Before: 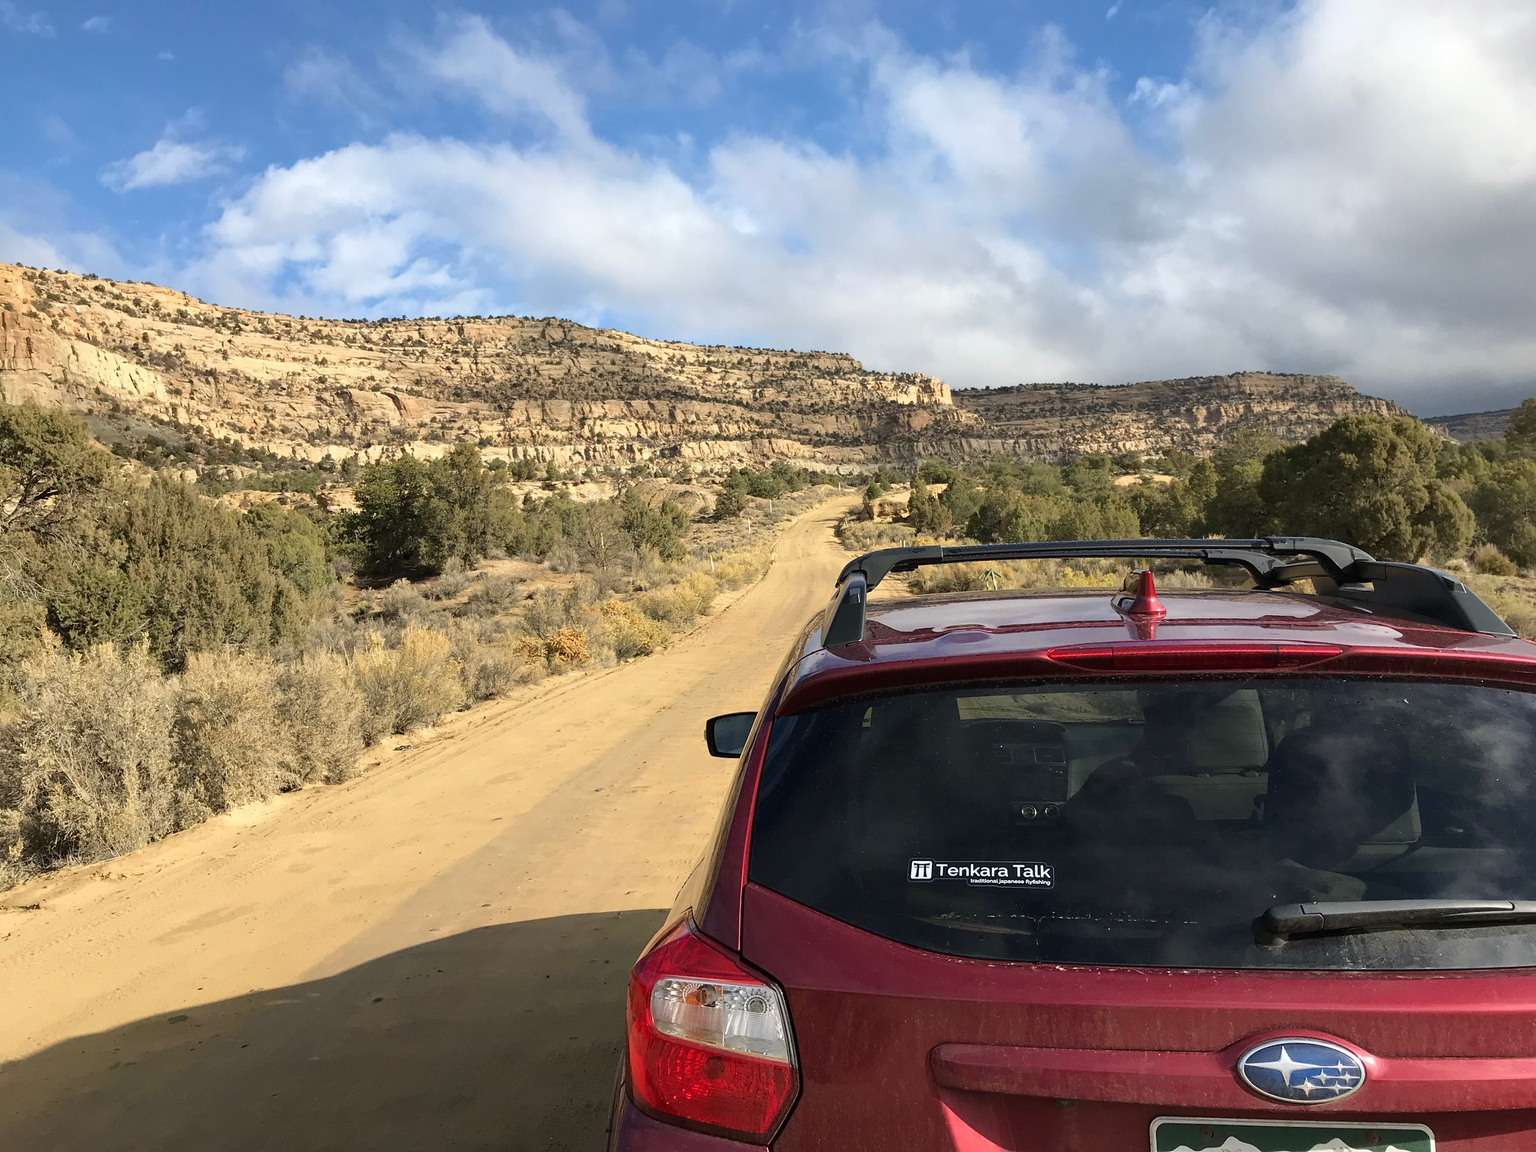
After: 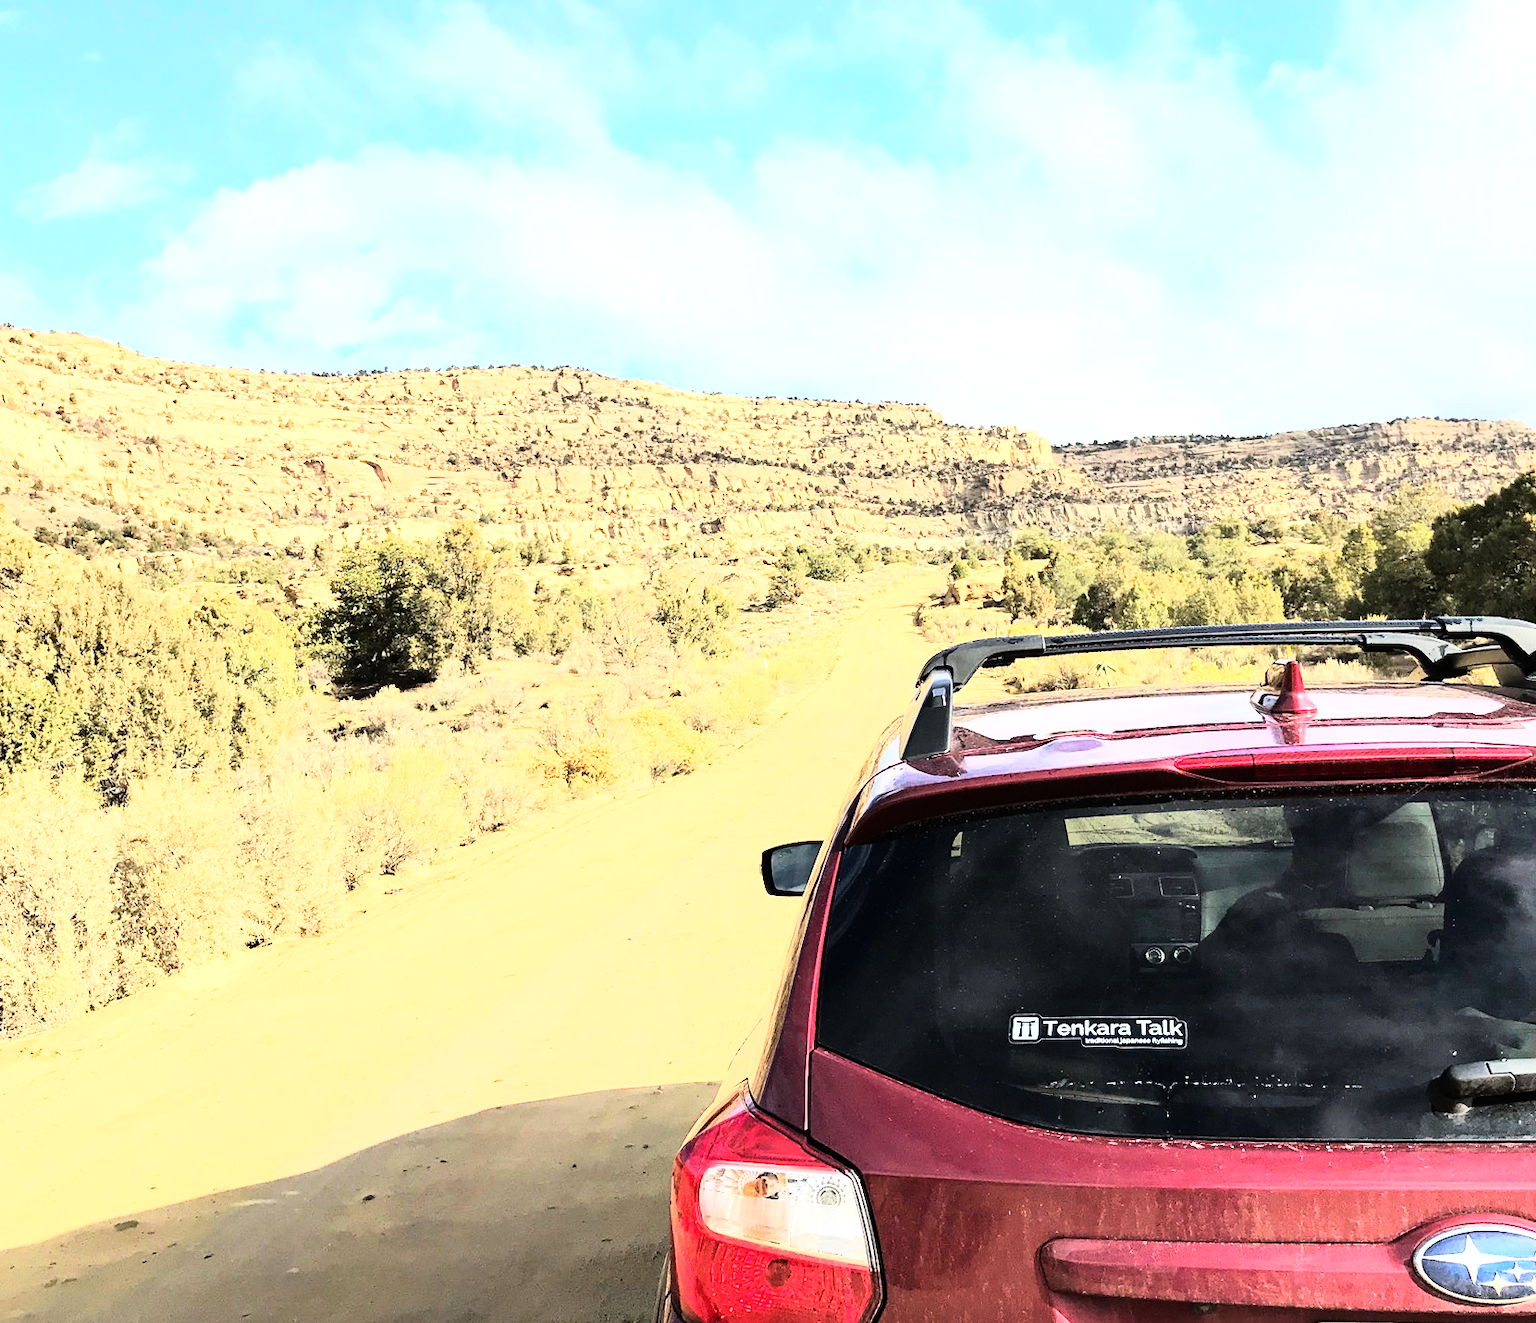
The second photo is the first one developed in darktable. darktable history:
crop and rotate: angle 1°, left 4.281%, top 0.642%, right 11.383%, bottom 2.486%
exposure: black level correction 0, exposure 1 EV, compensate exposure bias true, compensate highlight preservation false
rgb curve: curves: ch0 [(0, 0) (0.21, 0.15) (0.24, 0.21) (0.5, 0.75) (0.75, 0.96) (0.89, 0.99) (1, 1)]; ch1 [(0, 0.02) (0.21, 0.13) (0.25, 0.2) (0.5, 0.67) (0.75, 0.9) (0.89, 0.97) (1, 1)]; ch2 [(0, 0.02) (0.21, 0.13) (0.25, 0.2) (0.5, 0.67) (0.75, 0.9) (0.89, 0.97) (1, 1)], compensate middle gray true
